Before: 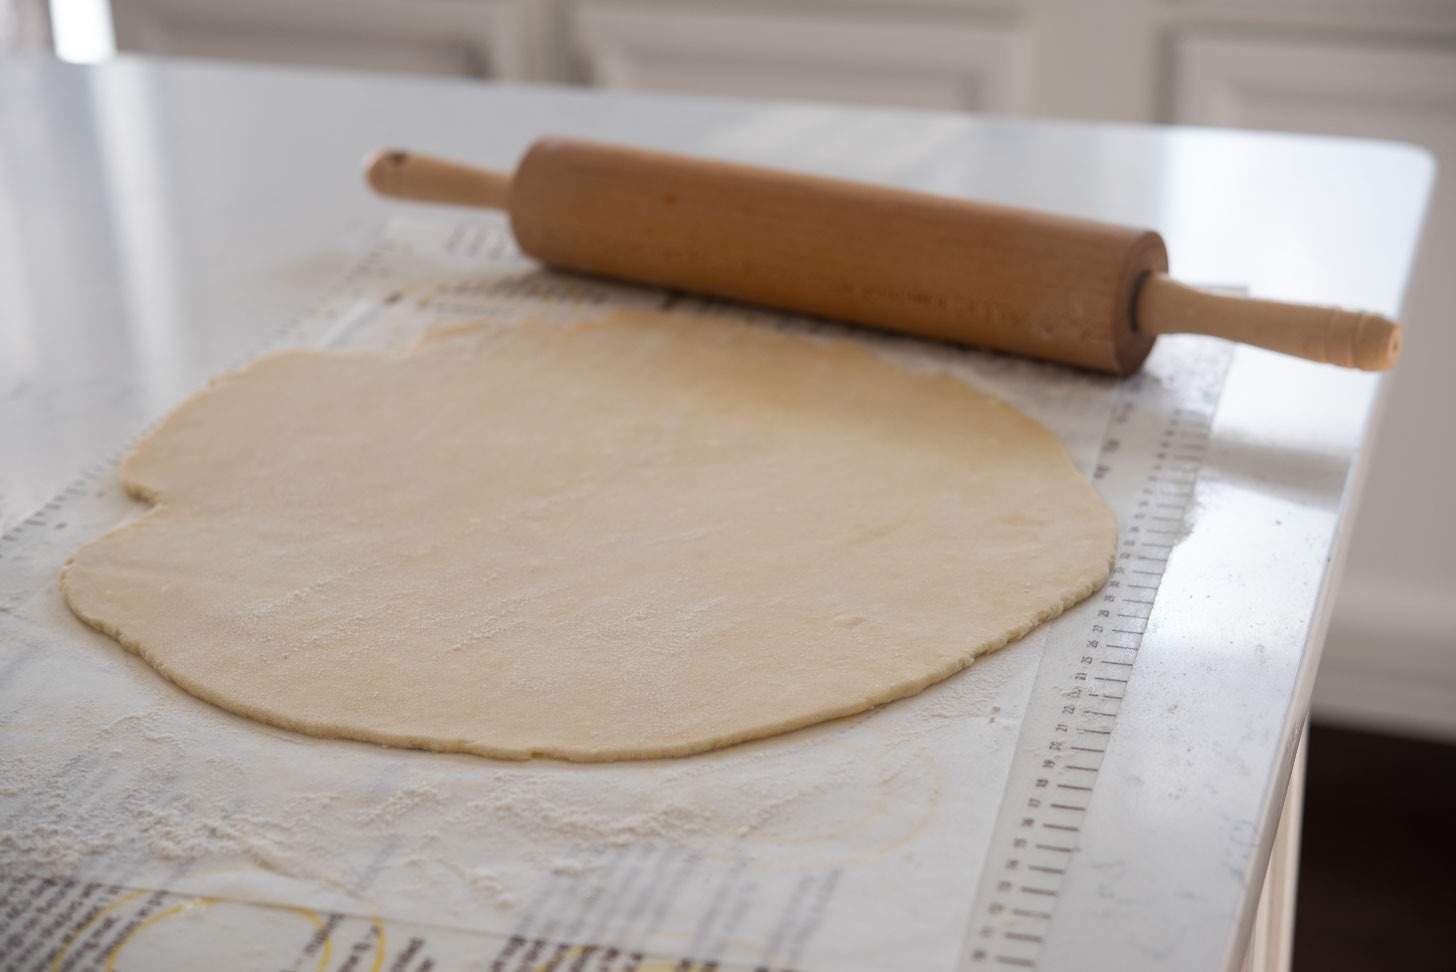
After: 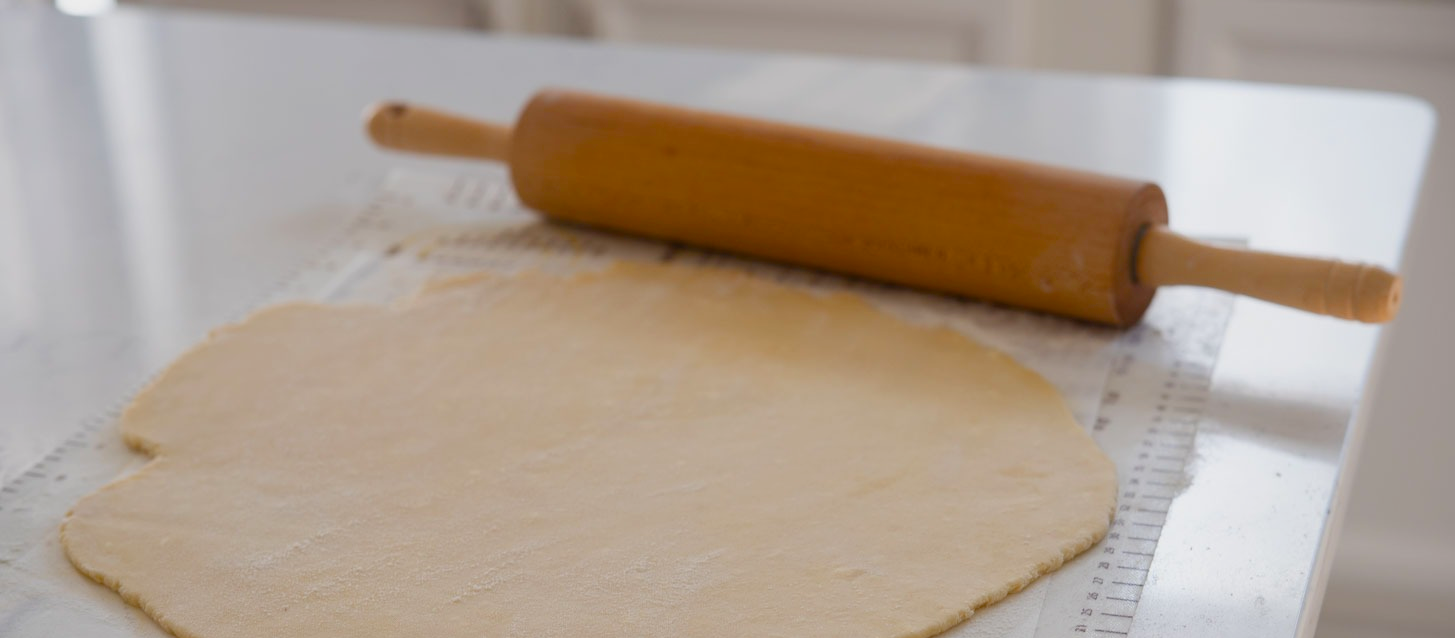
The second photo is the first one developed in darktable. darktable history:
crop and rotate: top 4.951%, bottom 29.401%
color balance rgb: linear chroma grading › global chroma 14.555%, perceptual saturation grading › global saturation 20%, perceptual saturation grading › highlights -24.818%, perceptual saturation grading › shadows 25.941%, contrast -9.573%
